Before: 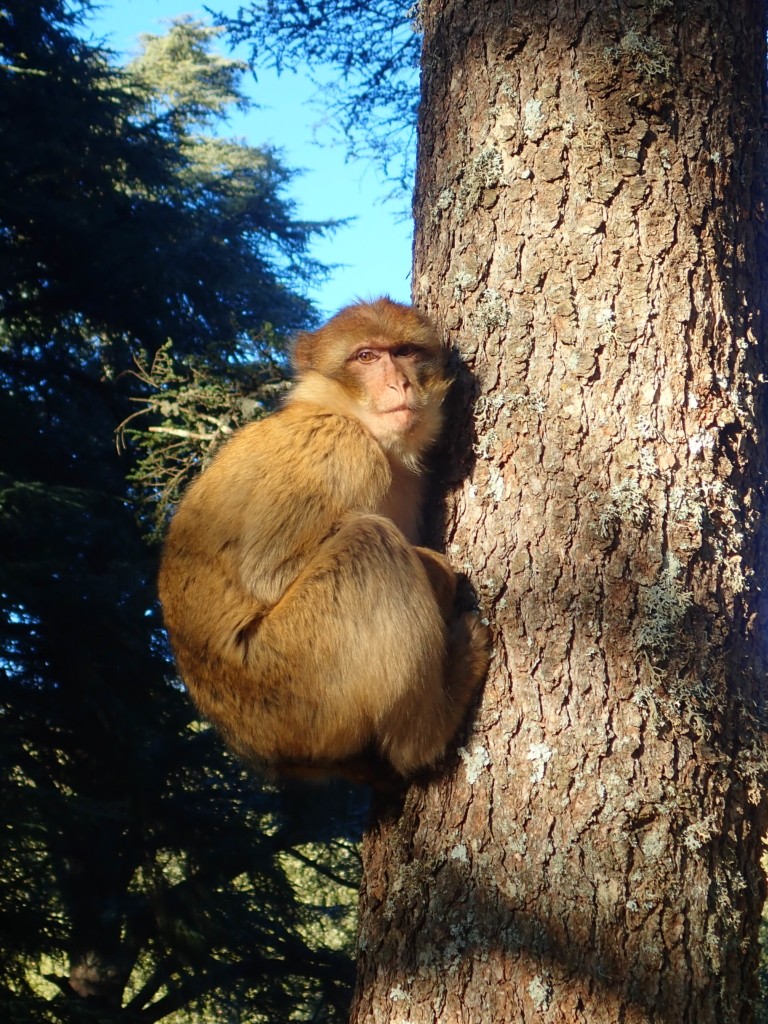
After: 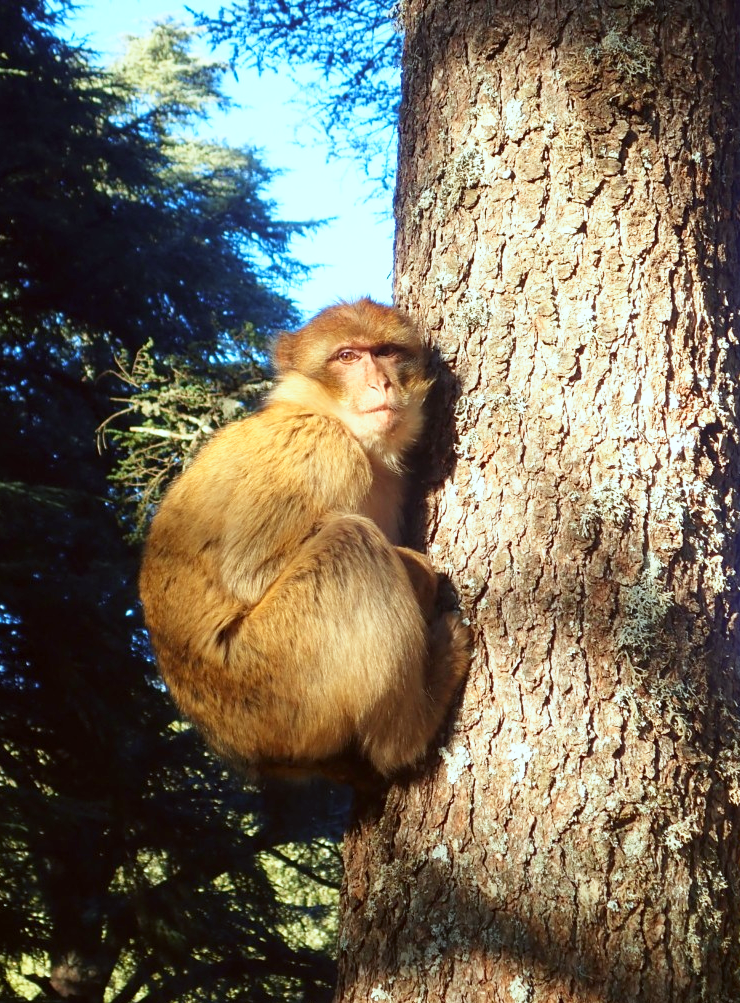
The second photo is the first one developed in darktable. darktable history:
base curve: curves: ch0 [(0, 0) (0.557, 0.834) (1, 1)], preserve colors none
color correction: highlights a* -4.88, highlights b* -3.58, shadows a* 3.84, shadows b* 4.3
crop and rotate: left 2.482%, right 1.093%, bottom 1.997%
